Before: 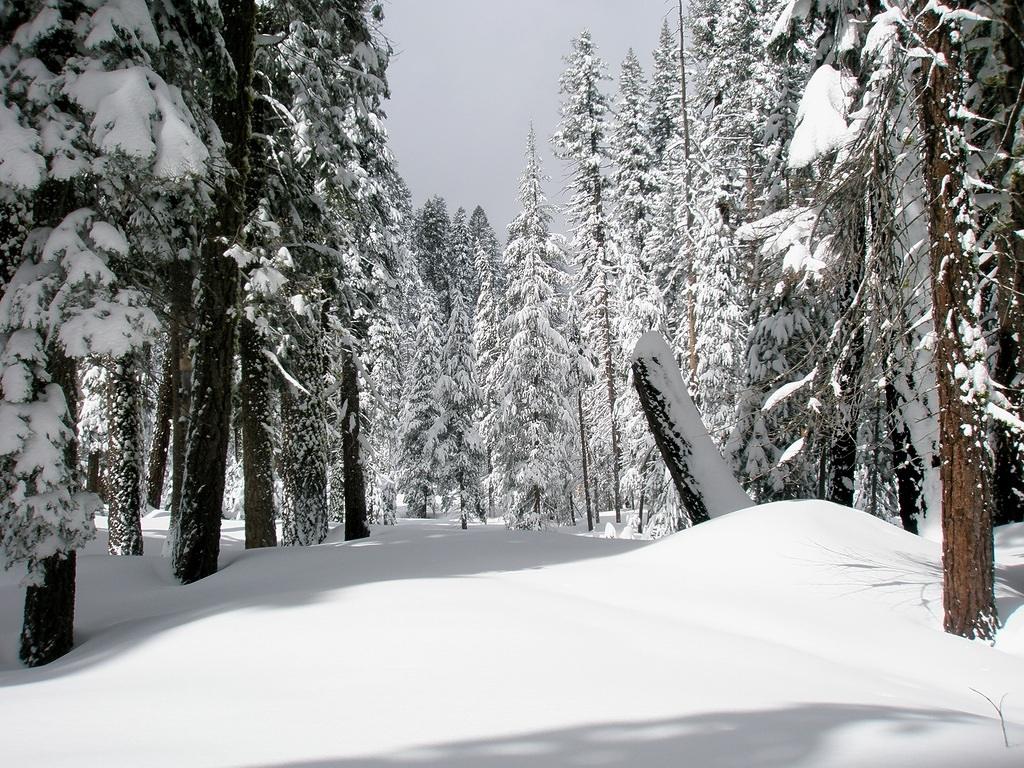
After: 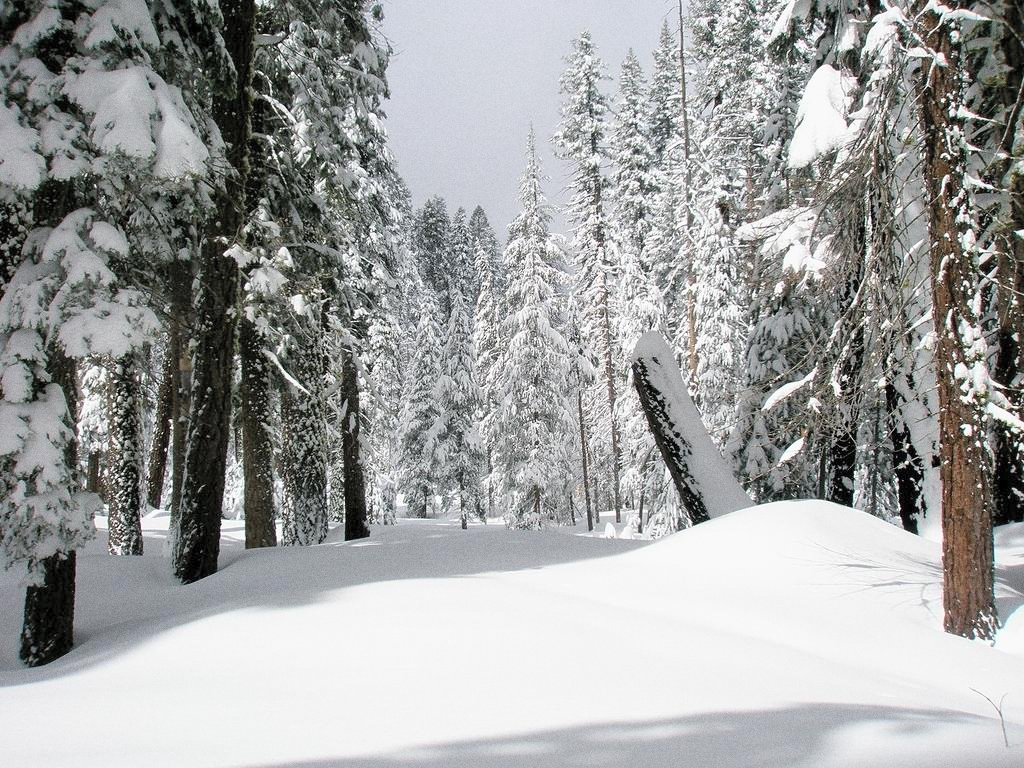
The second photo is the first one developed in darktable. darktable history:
contrast brightness saturation: brightness 0.15
grain: coarseness 0.09 ISO
